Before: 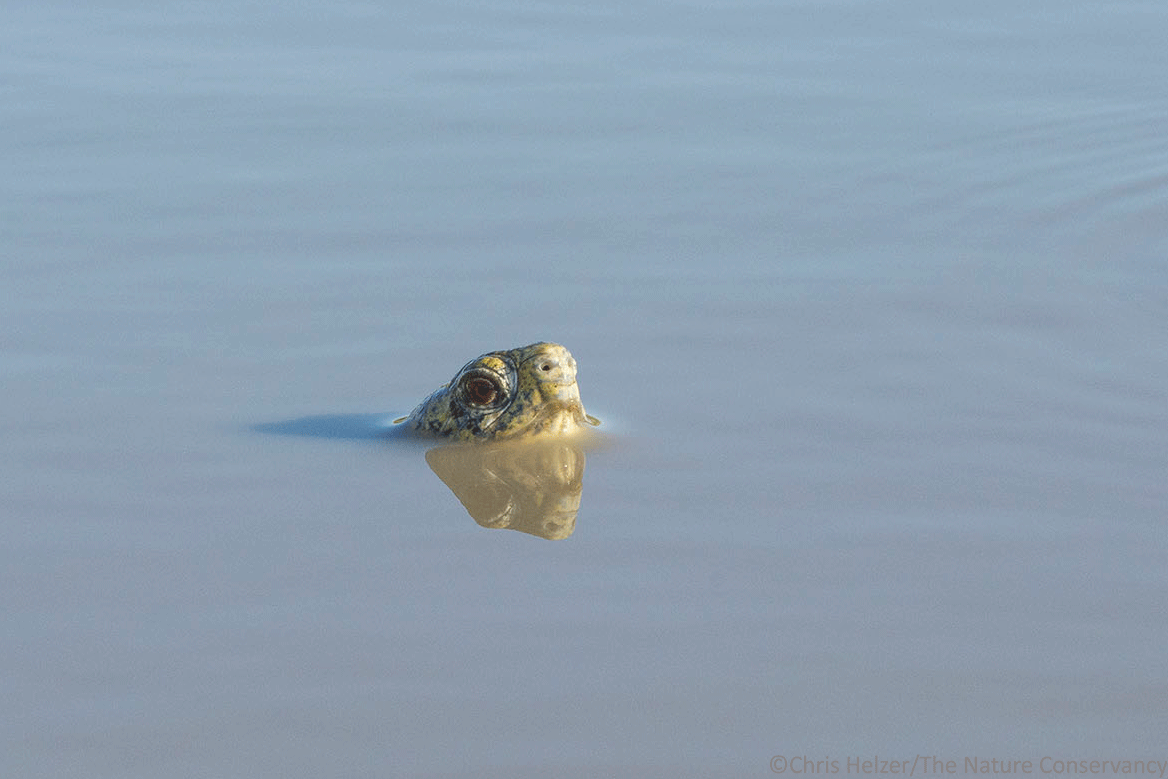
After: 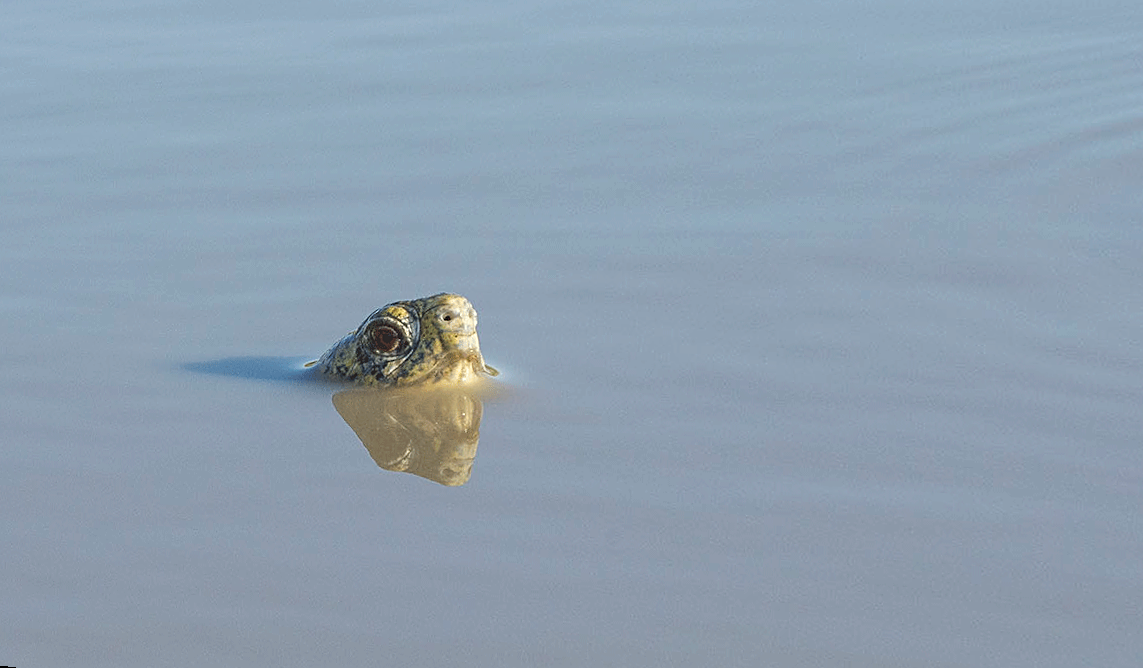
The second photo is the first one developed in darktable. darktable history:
rotate and perspective: rotation 1.69°, lens shift (vertical) -0.023, lens shift (horizontal) -0.291, crop left 0.025, crop right 0.988, crop top 0.092, crop bottom 0.842
sharpen: on, module defaults
